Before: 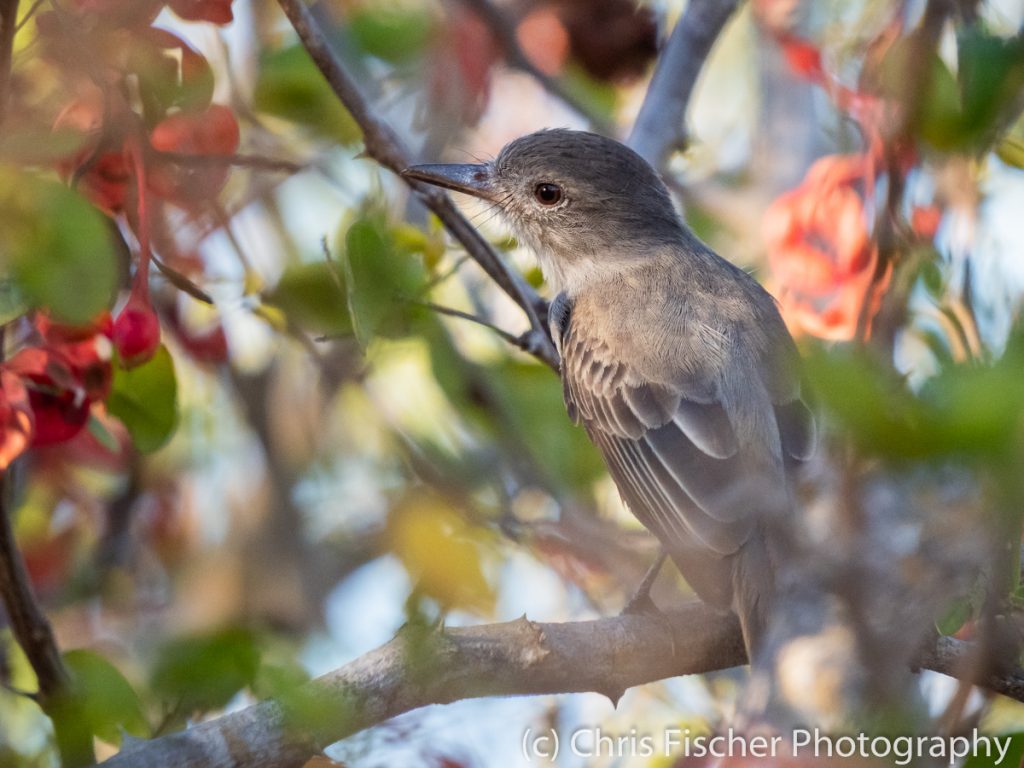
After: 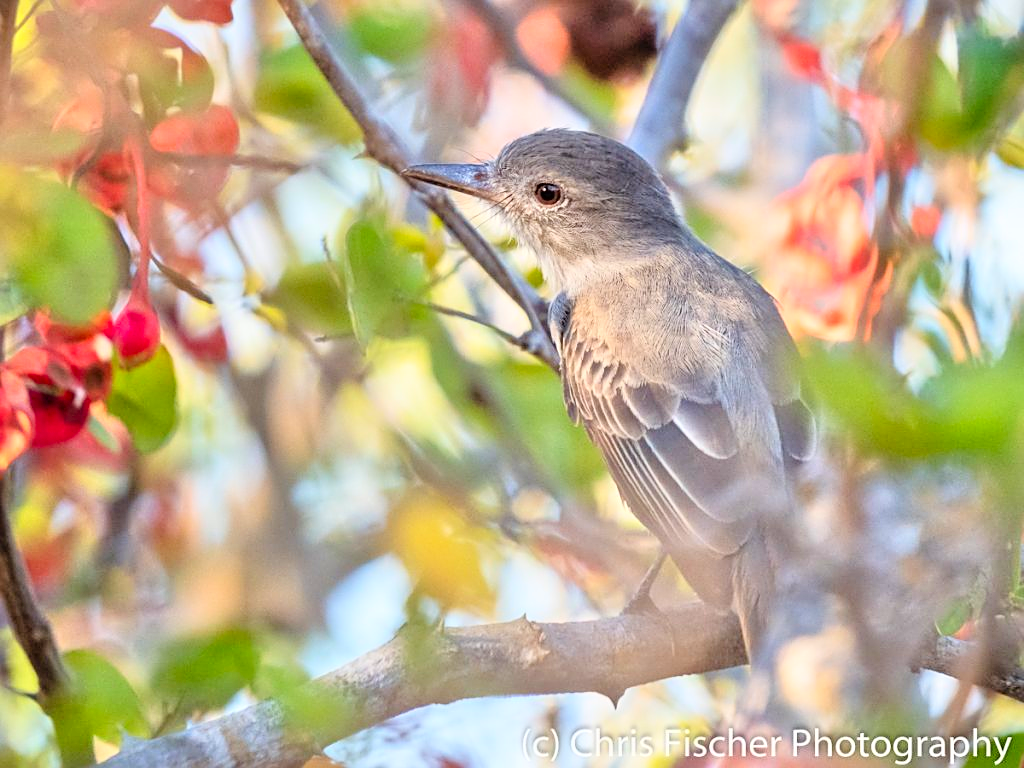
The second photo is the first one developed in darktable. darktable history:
sharpen: on, module defaults
tone equalizer: -7 EV 0.15 EV, -6 EV 0.6 EV, -5 EV 1.15 EV, -4 EV 1.33 EV, -3 EV 1.15 EV, -2 EV 0.6 EV, -1 EV 0.15 EV, mask exposure compensation -0.5 EV
contrast brightness saturation: contrast 0.2, brightness 0.16, saturation 0.22
